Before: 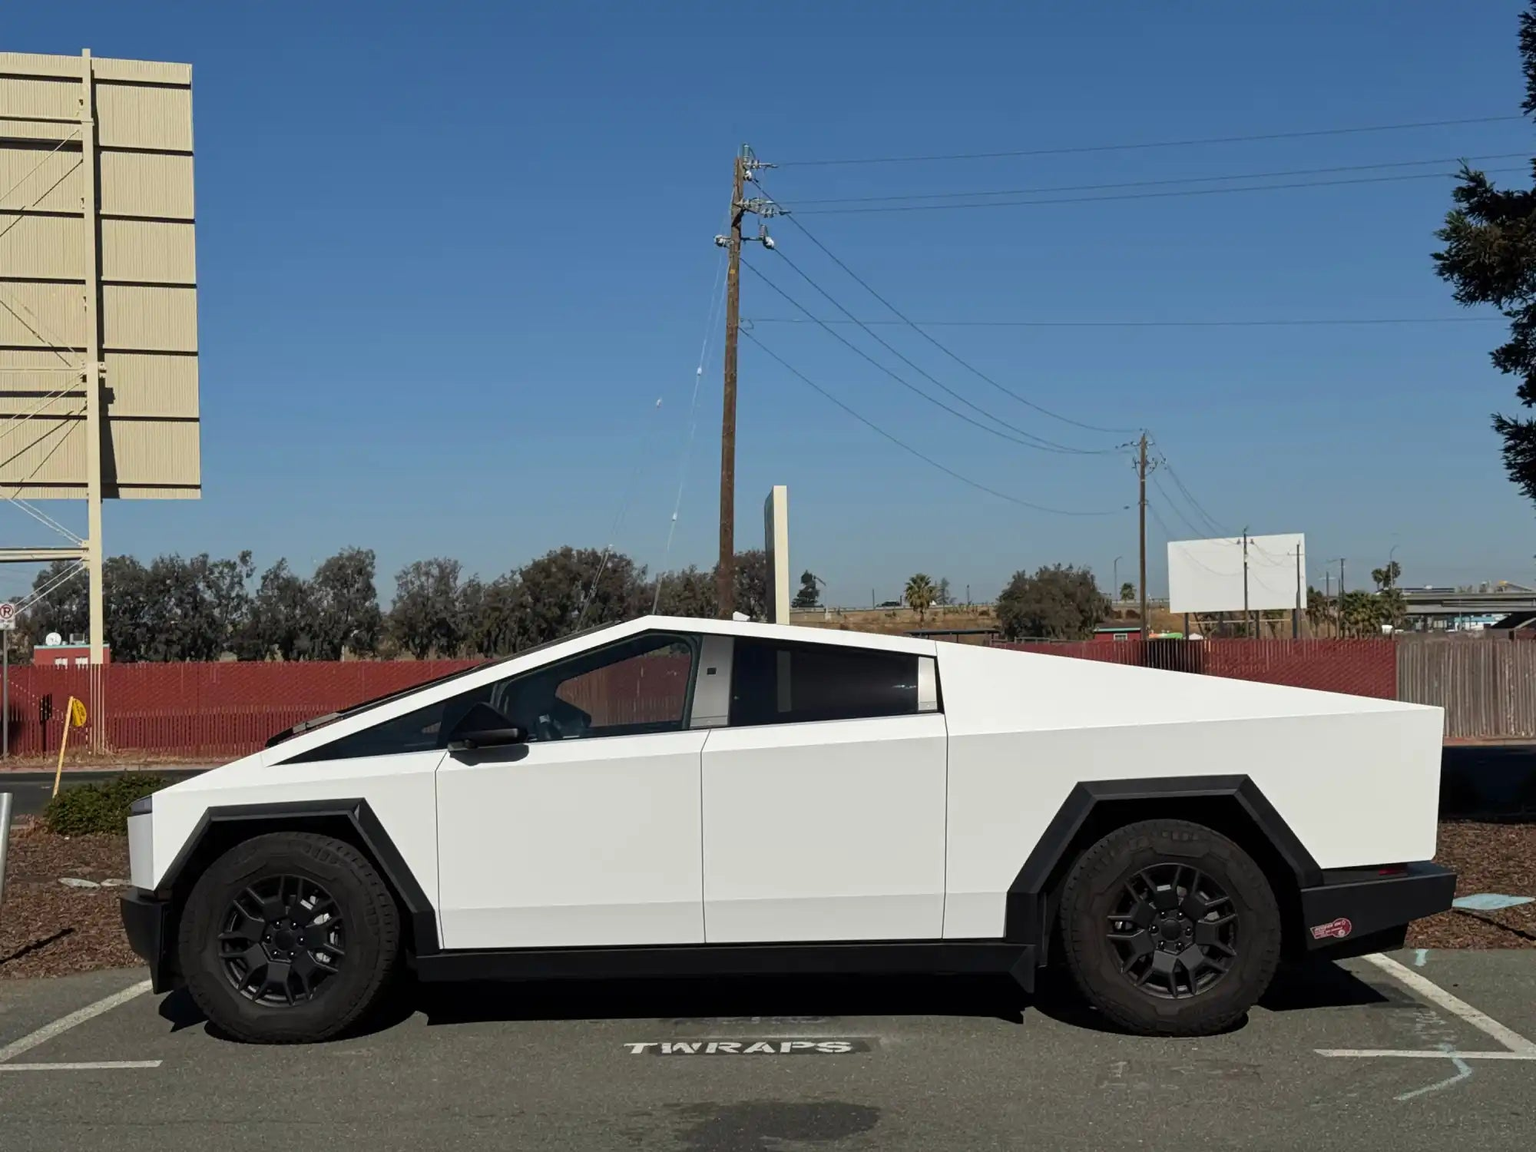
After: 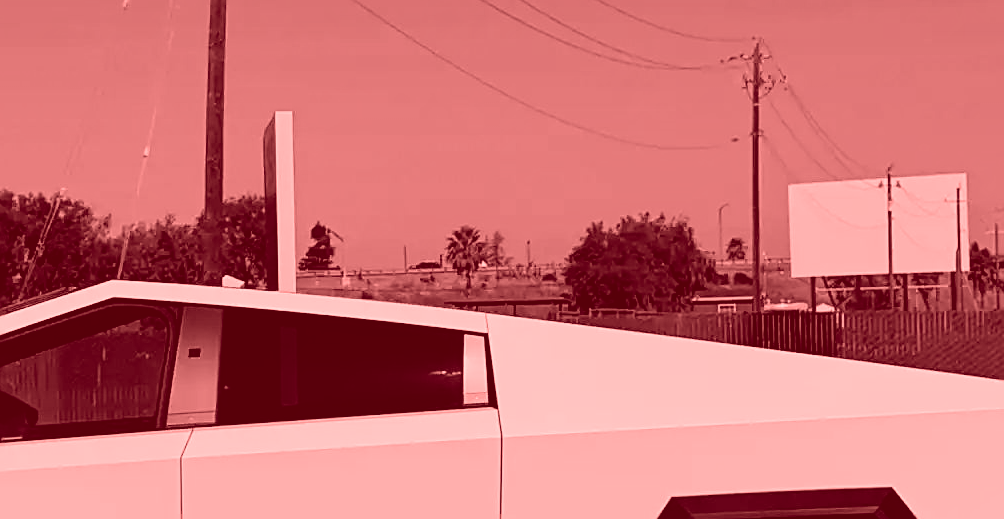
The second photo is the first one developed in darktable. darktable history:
white balance: emerald 1
crop: left 36.607%, top 34.735%, right 13.146%, bottom 30.611%
filmic rgb: middle gray luminance 29%, black relative exposure -10.3 EV, white relative exposure 5.5 EV, threshold 6 EV, target black luminance 0%, hardness 3.95, latitude 2.04%, contrast 1.132, highlights saturation mix 5%, shadows ↔ highlights balance 15.11%, add noise in highlights 0, preserve chrominance no, color science v3 (2019), use custom middle-gray values true, iterations of high-quality reconstruction 0, contrast in highlights soft, enable highlight reconstruction true
colorize: saturation 60%, source mix 100%
sharpen: on, module defaults
